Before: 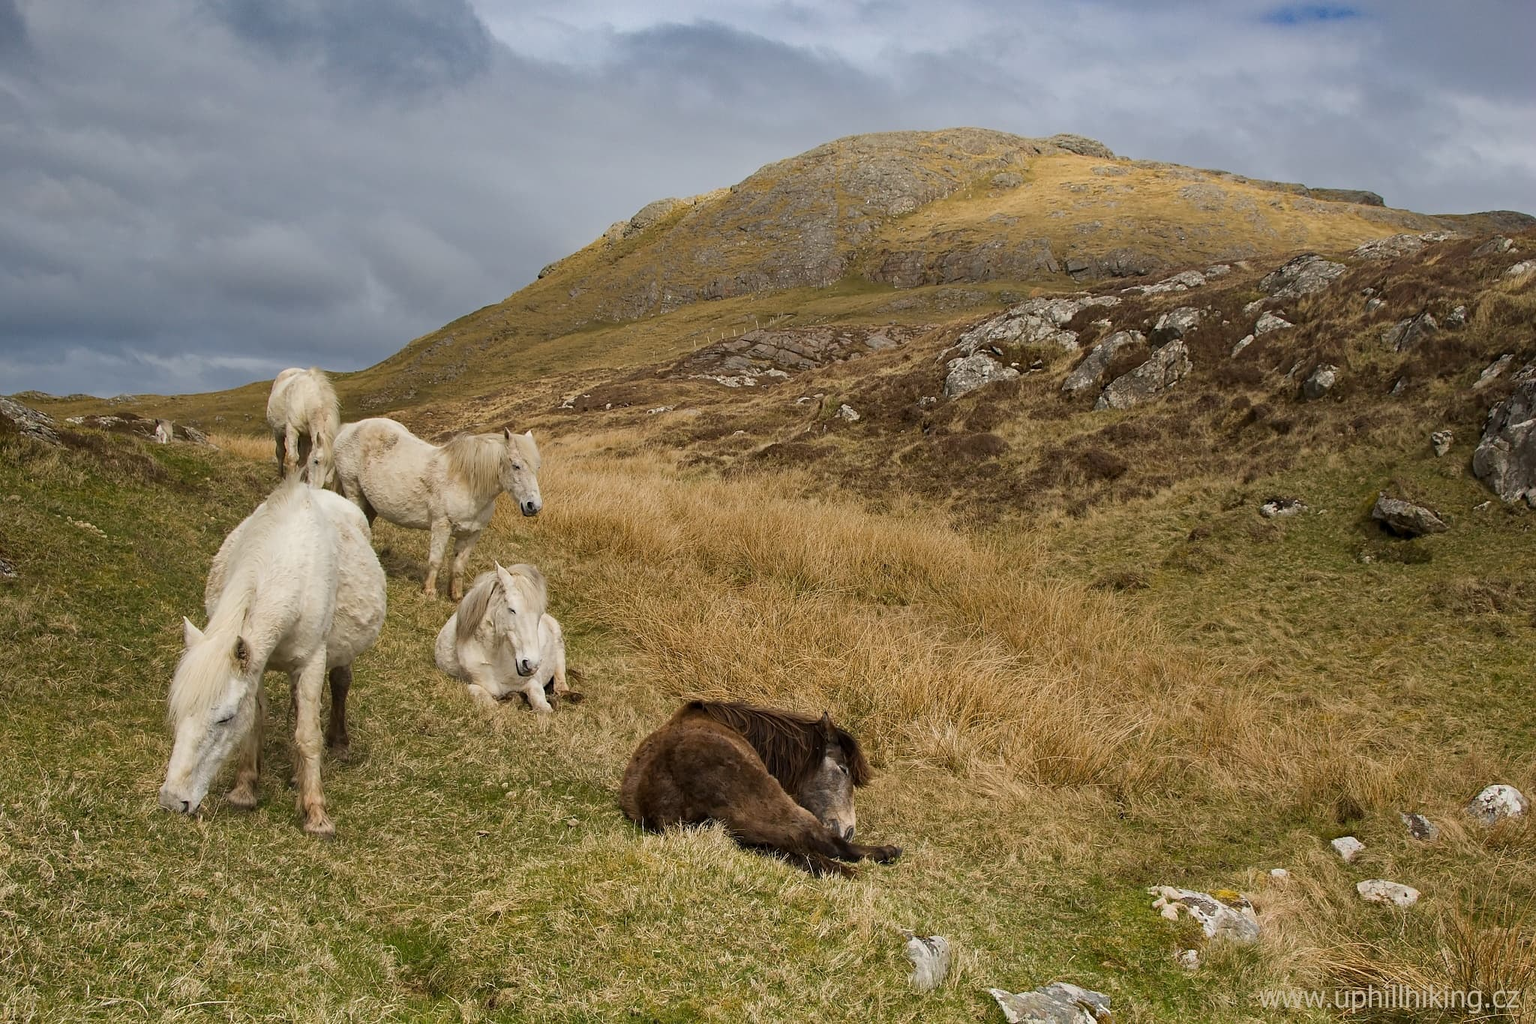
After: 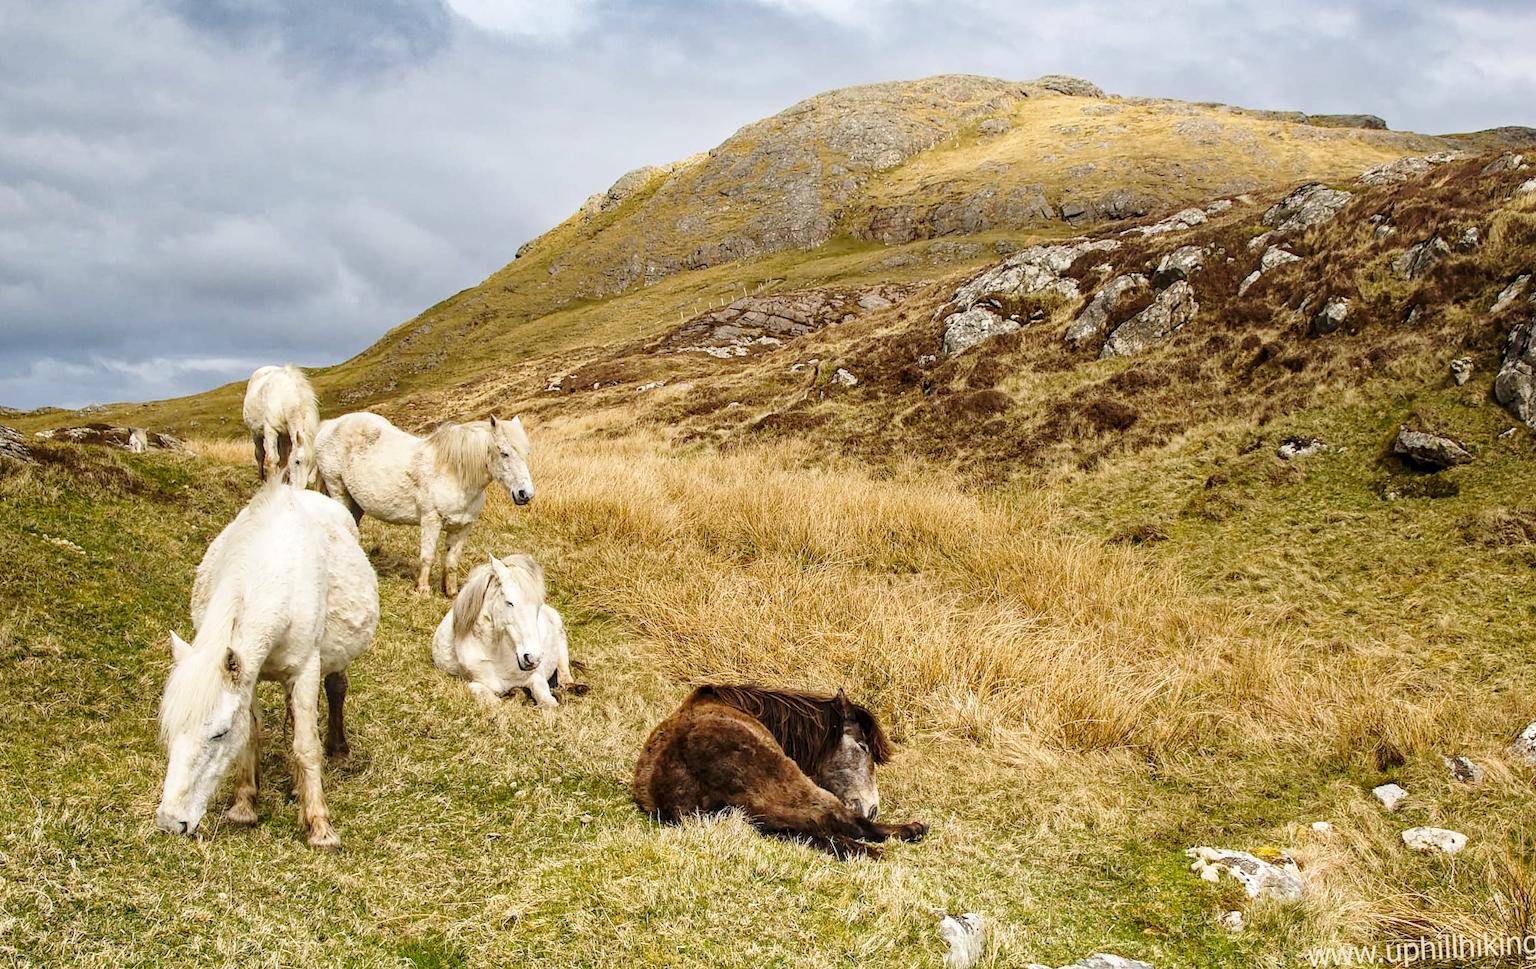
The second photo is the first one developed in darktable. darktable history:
local contrast: on, module defaults
base curve: curves: ch0 [(0, 0) (0.028, 0.03) (0.121, 0.232) (0.46, 0.748) (0.859, 0.968) (1, 1)], preserve colors none
rotate and perspective: rotation -3.52°, crop left 0.036, crop right 0.964, crop top 0.081, crop bottom 0.919
